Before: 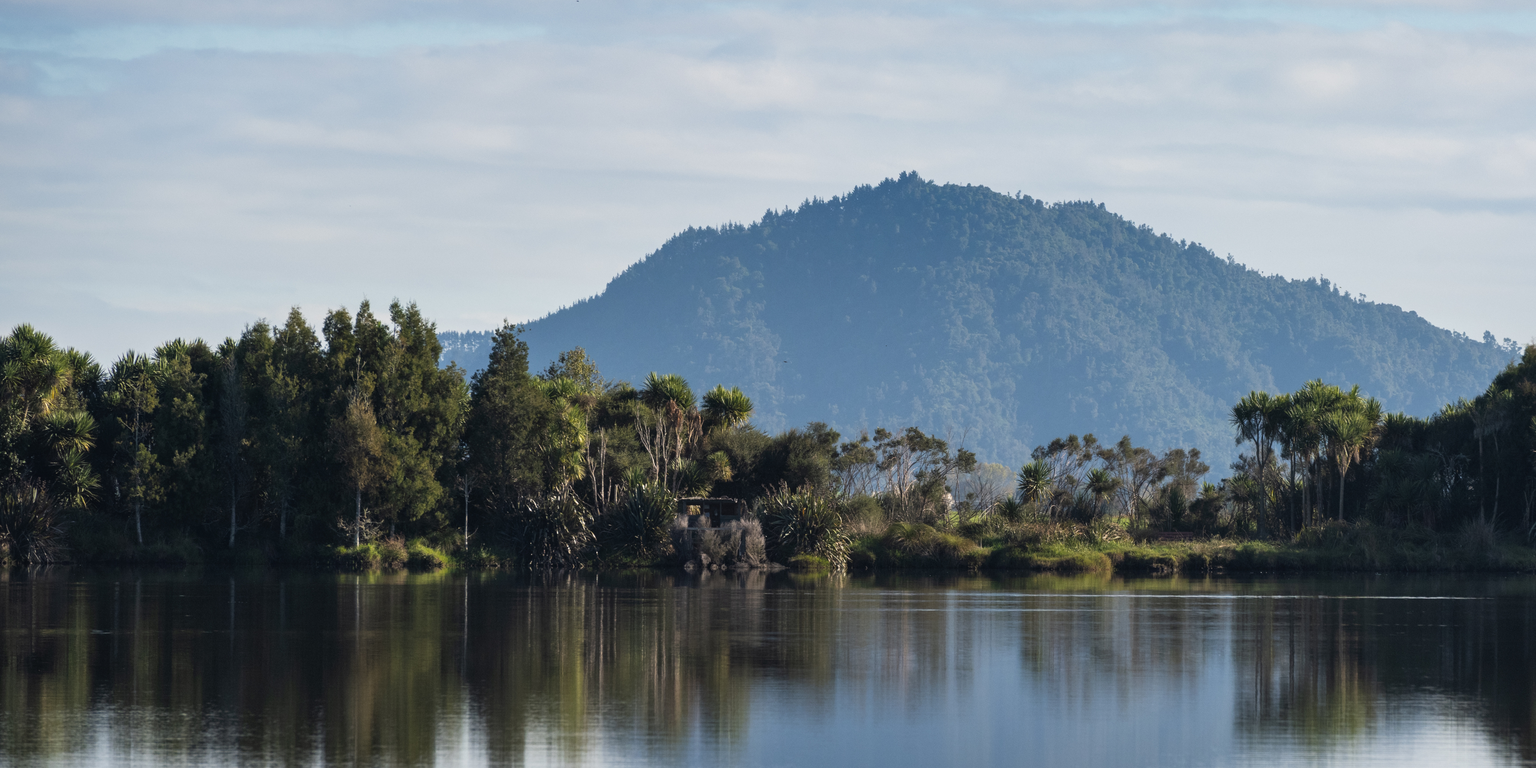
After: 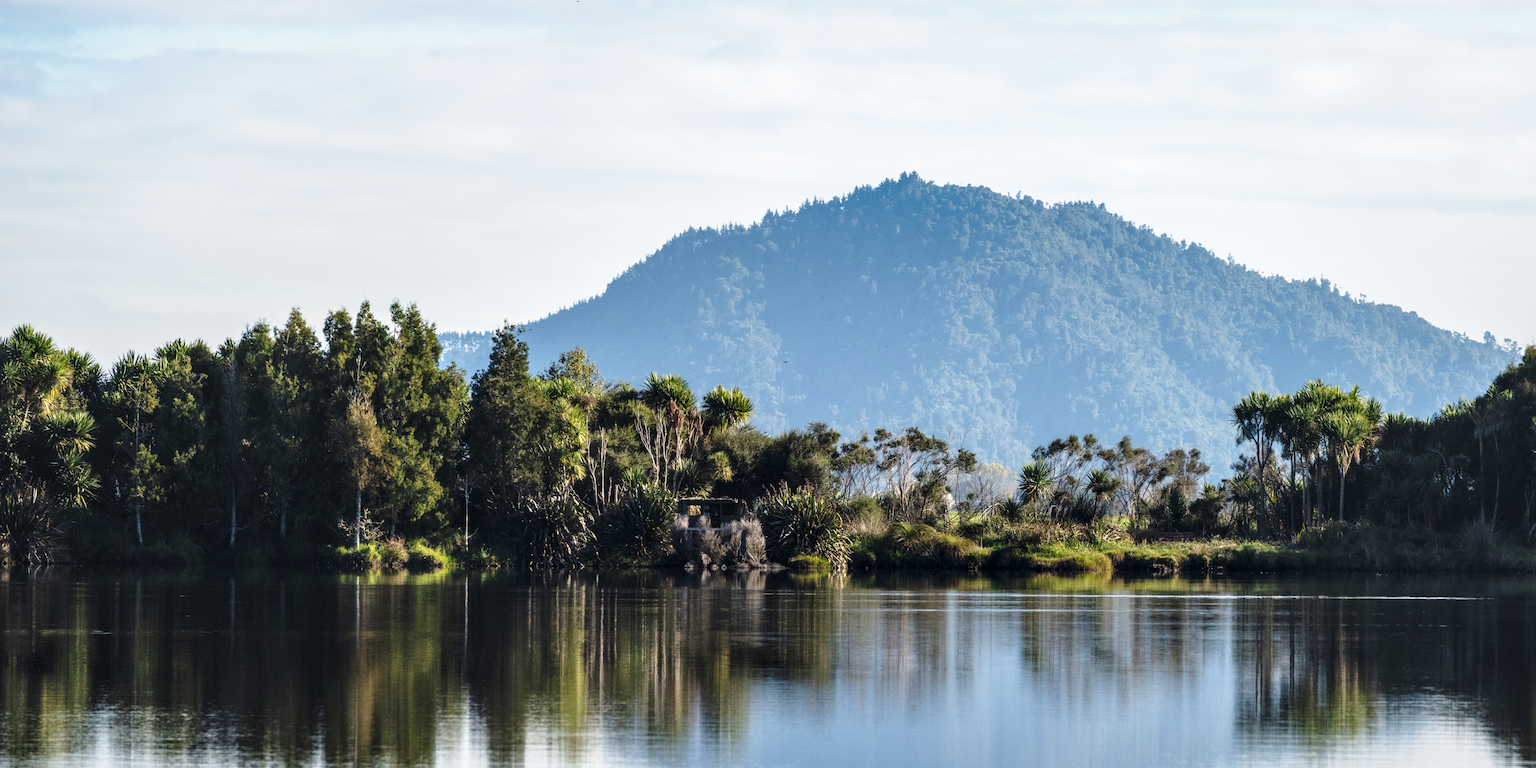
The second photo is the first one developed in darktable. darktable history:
base curve: curves: ch0 [(0, 0) (0.036, 0.037) (0.121, 0.228) (0.46, 0.76) (0.859, 0.983) (1, 1)], preserve colors none
local contrast: detail 130%
